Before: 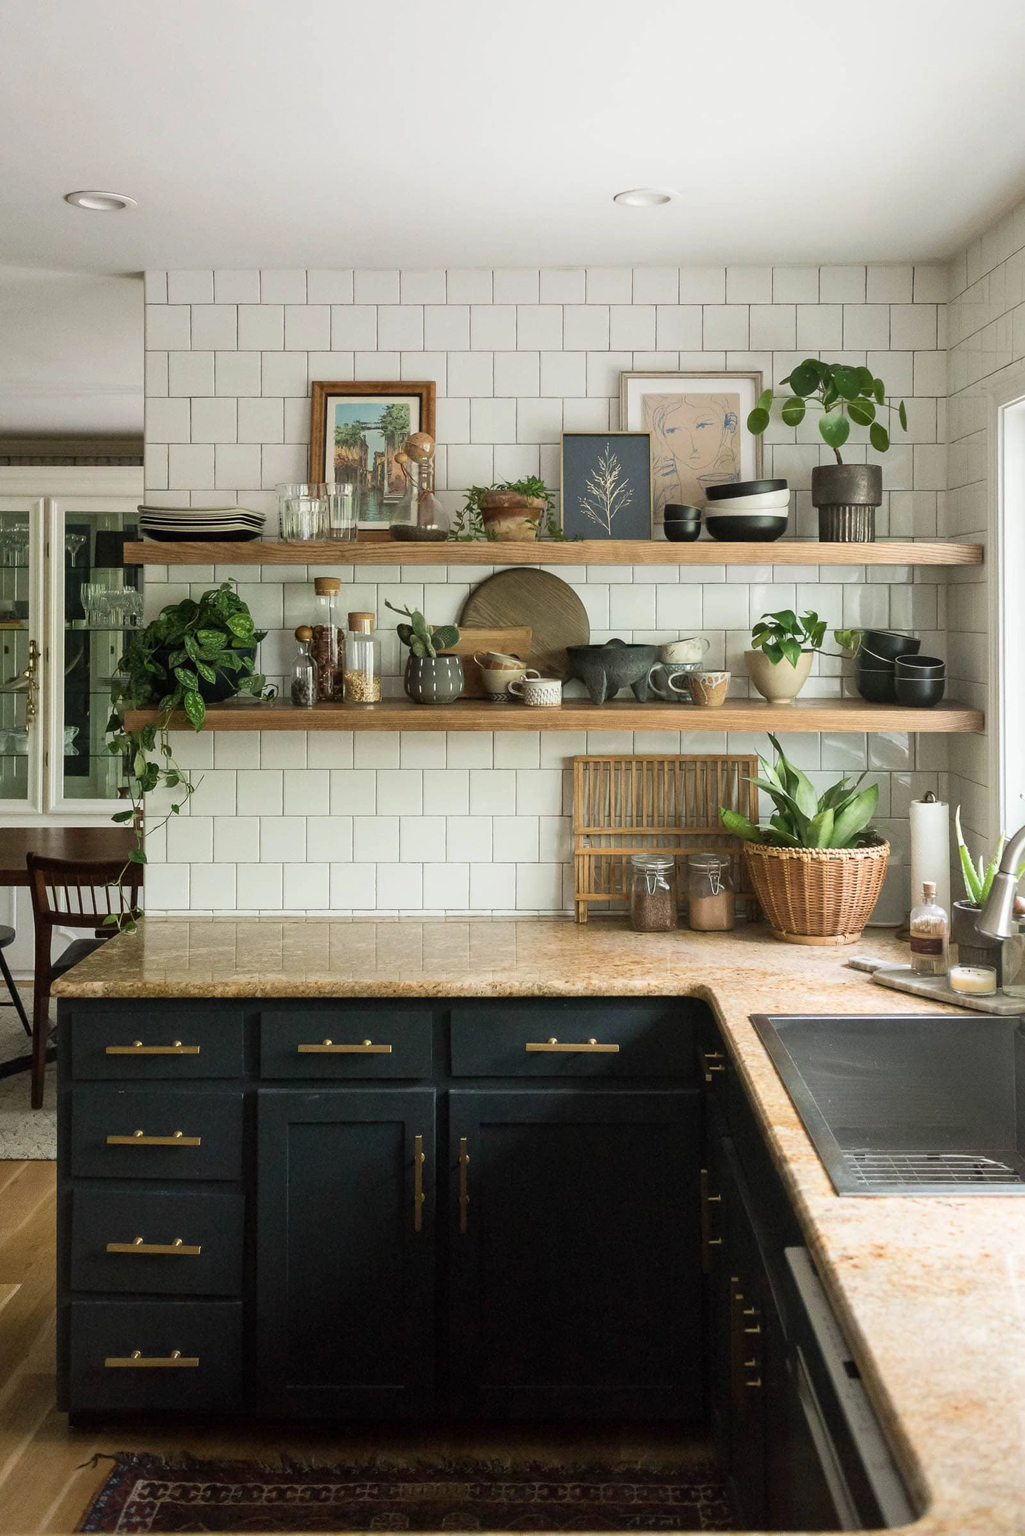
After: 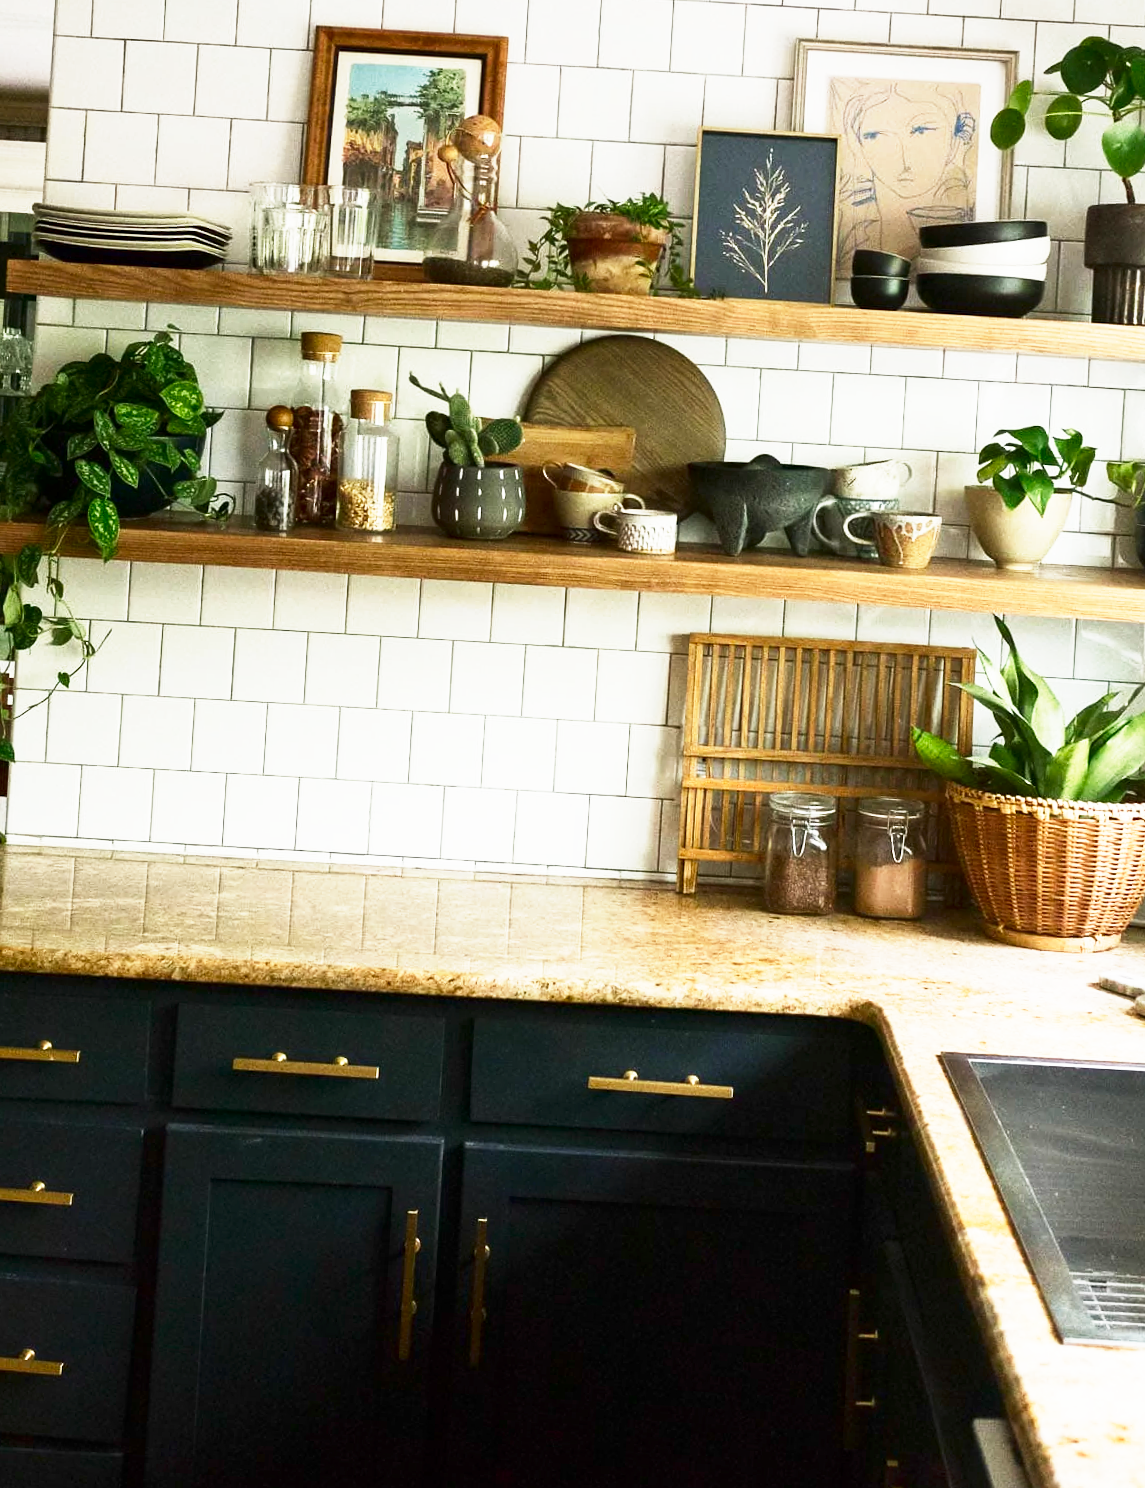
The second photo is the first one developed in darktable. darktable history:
contrast brightness saturation: brightness -0.25, saturation 0.2
crop and rotate: angle -3.37°, left 9.79%, top 20.73%, right 12.42%, bottom 11.82%
base curve: curves: ch0 [(0, 0) (0.495, 0.917) (1, 1)], preserve colors none
